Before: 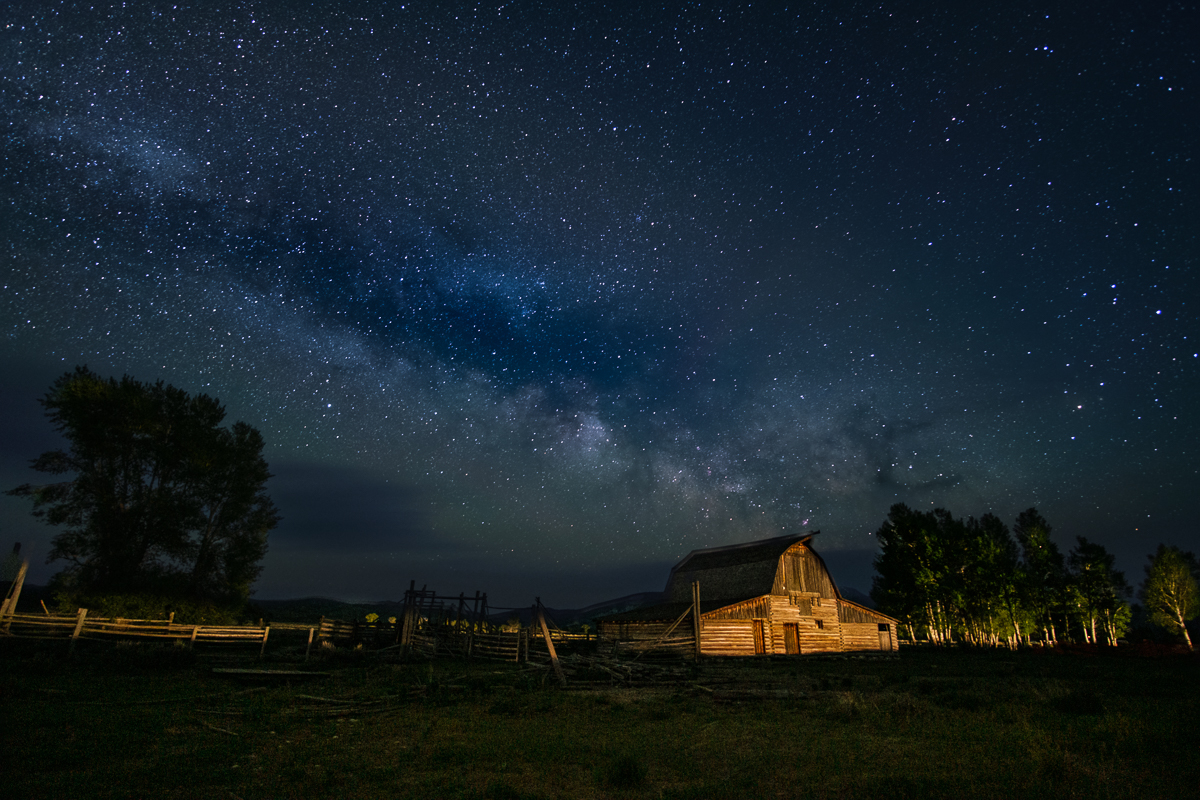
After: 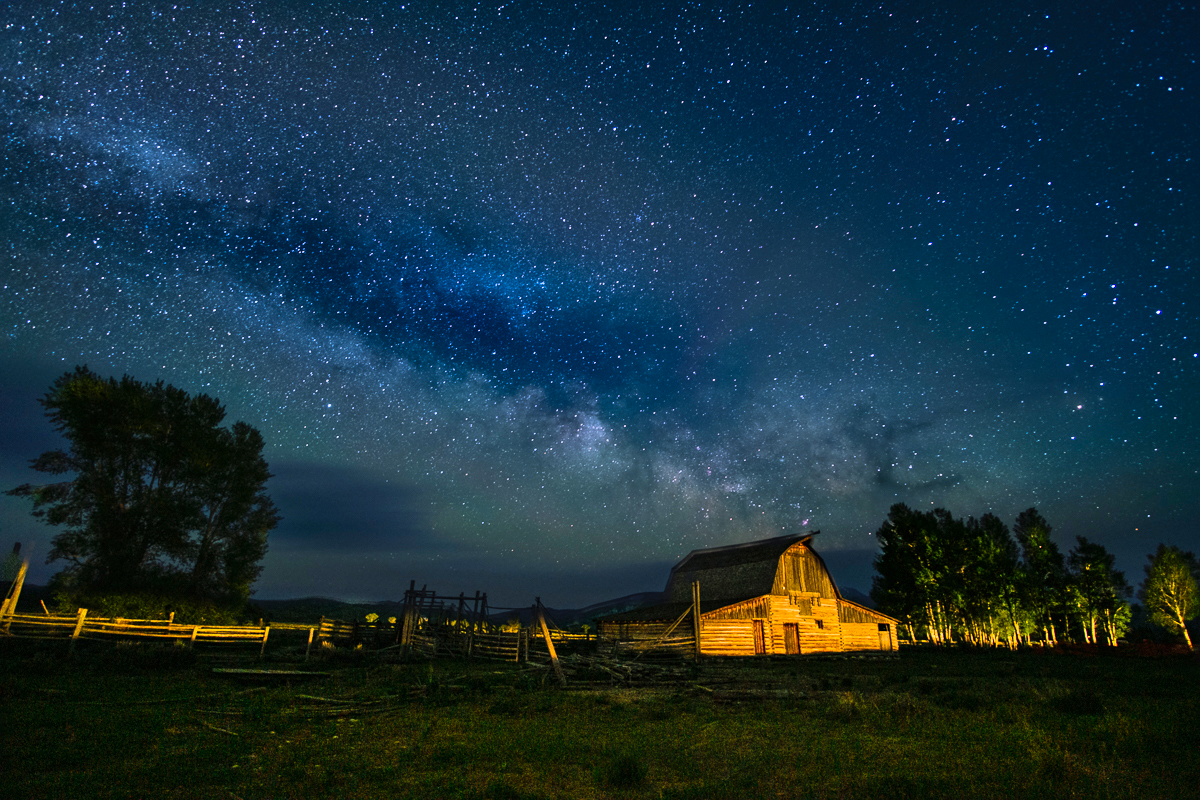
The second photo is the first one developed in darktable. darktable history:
shadows and highlights: soften with gaussian
white balance: red 0.978, blue 0.999
color balance rgb: perceptual saturation grading › global saturation 20%, global vibrance 20%
